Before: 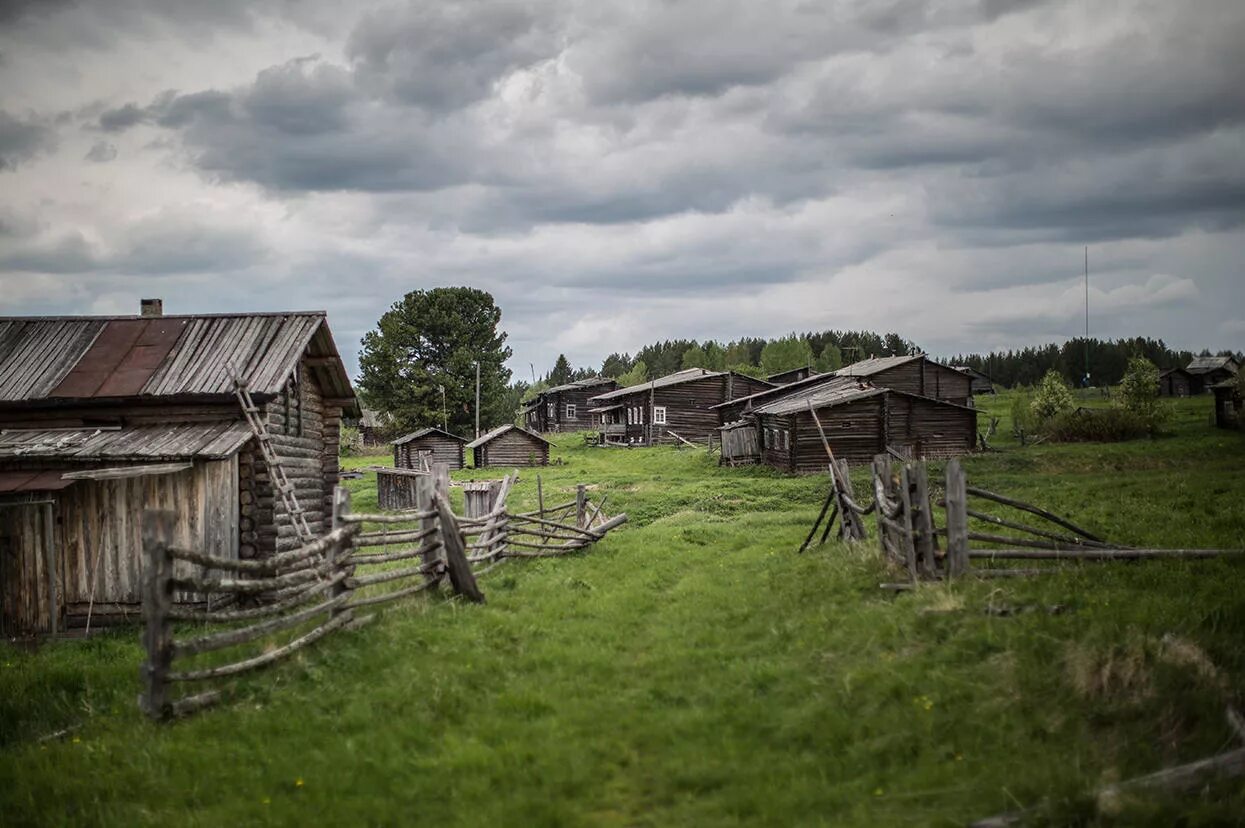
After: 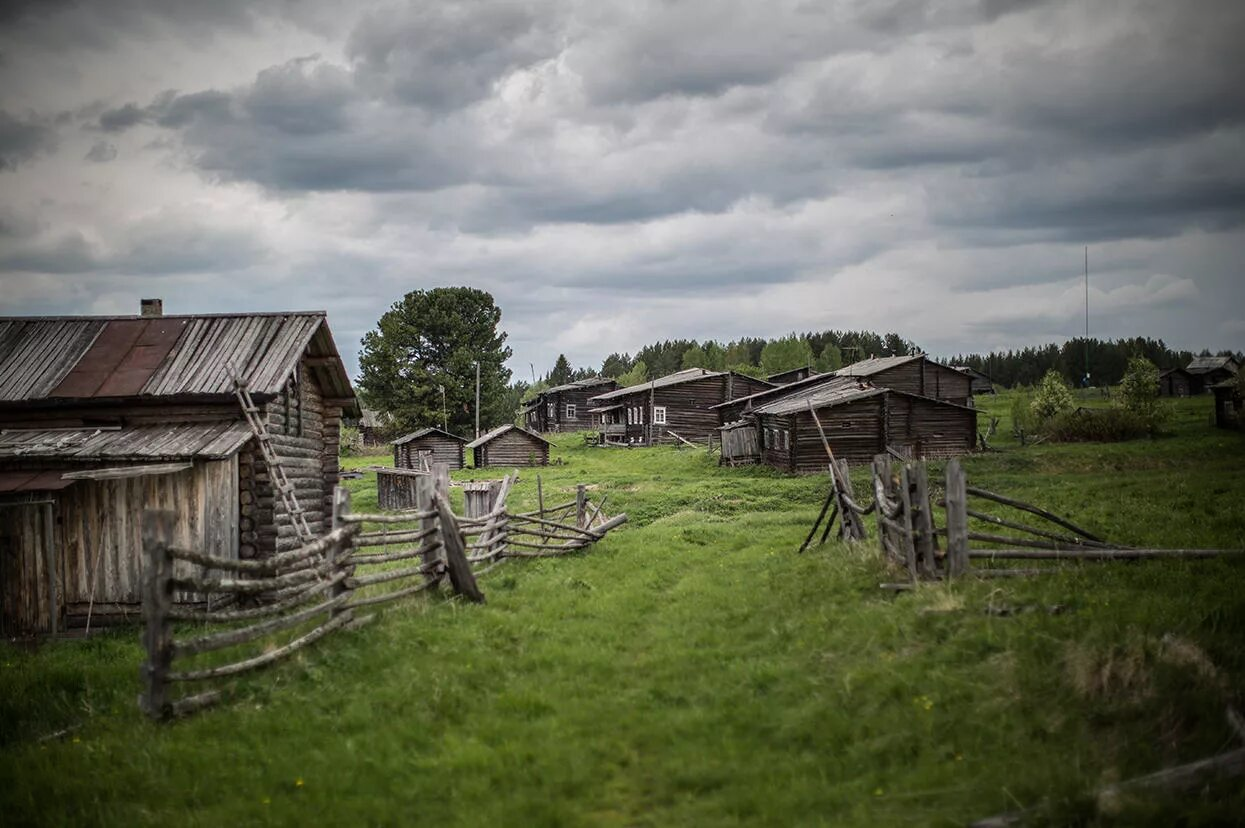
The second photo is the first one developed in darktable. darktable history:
vignetting: fall-off start 71.46%, brightness -0.603, saturation 0.001
